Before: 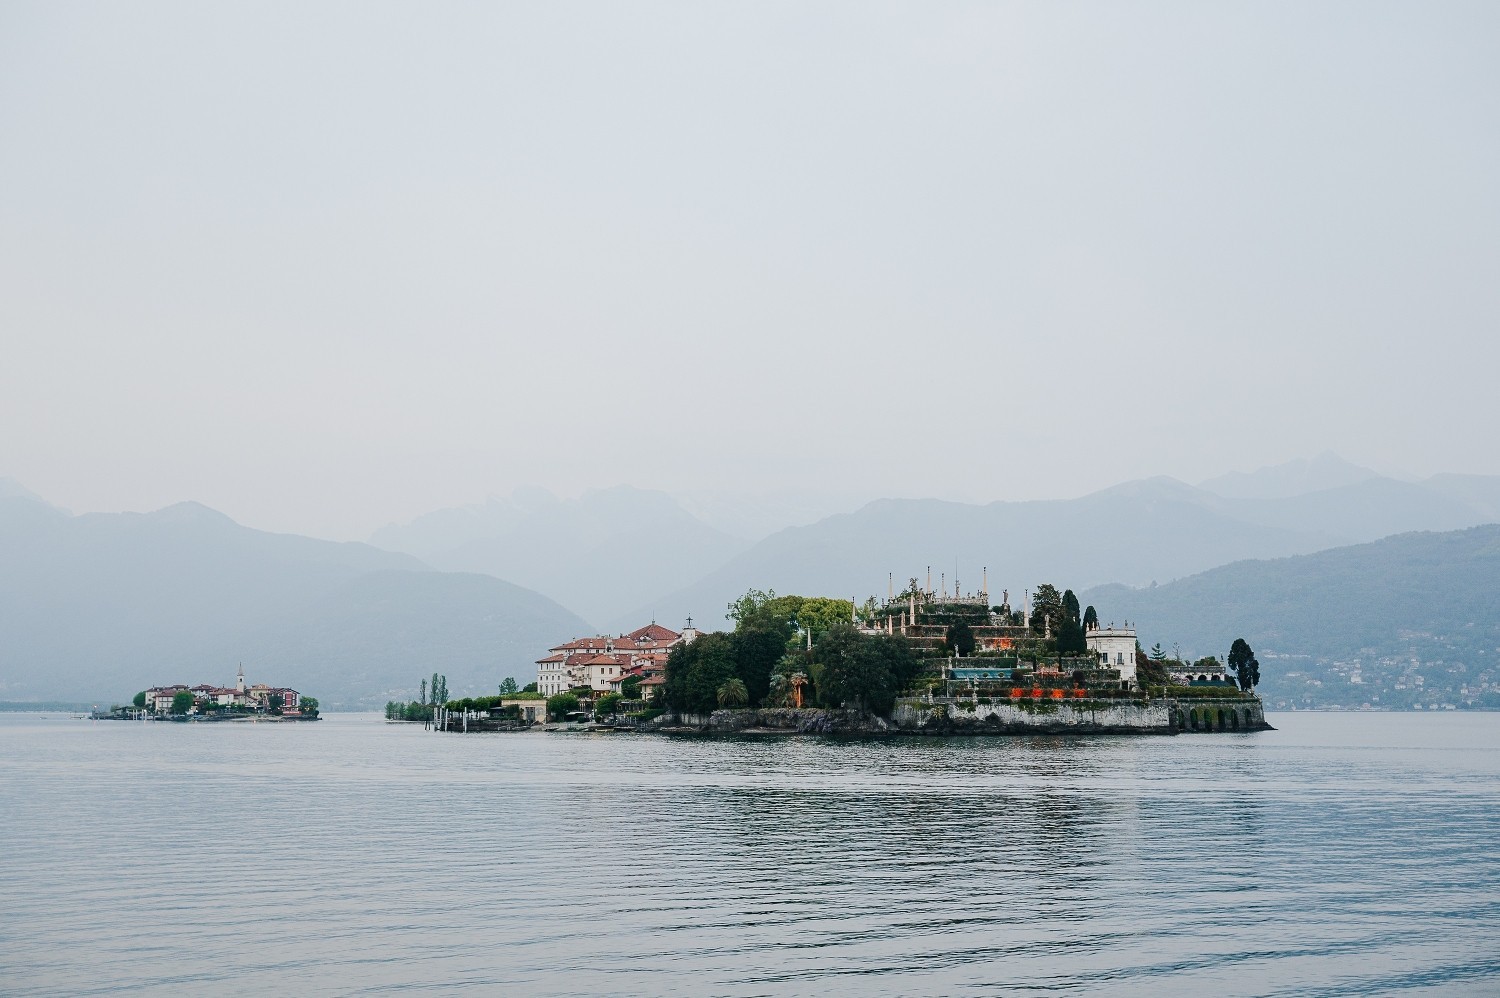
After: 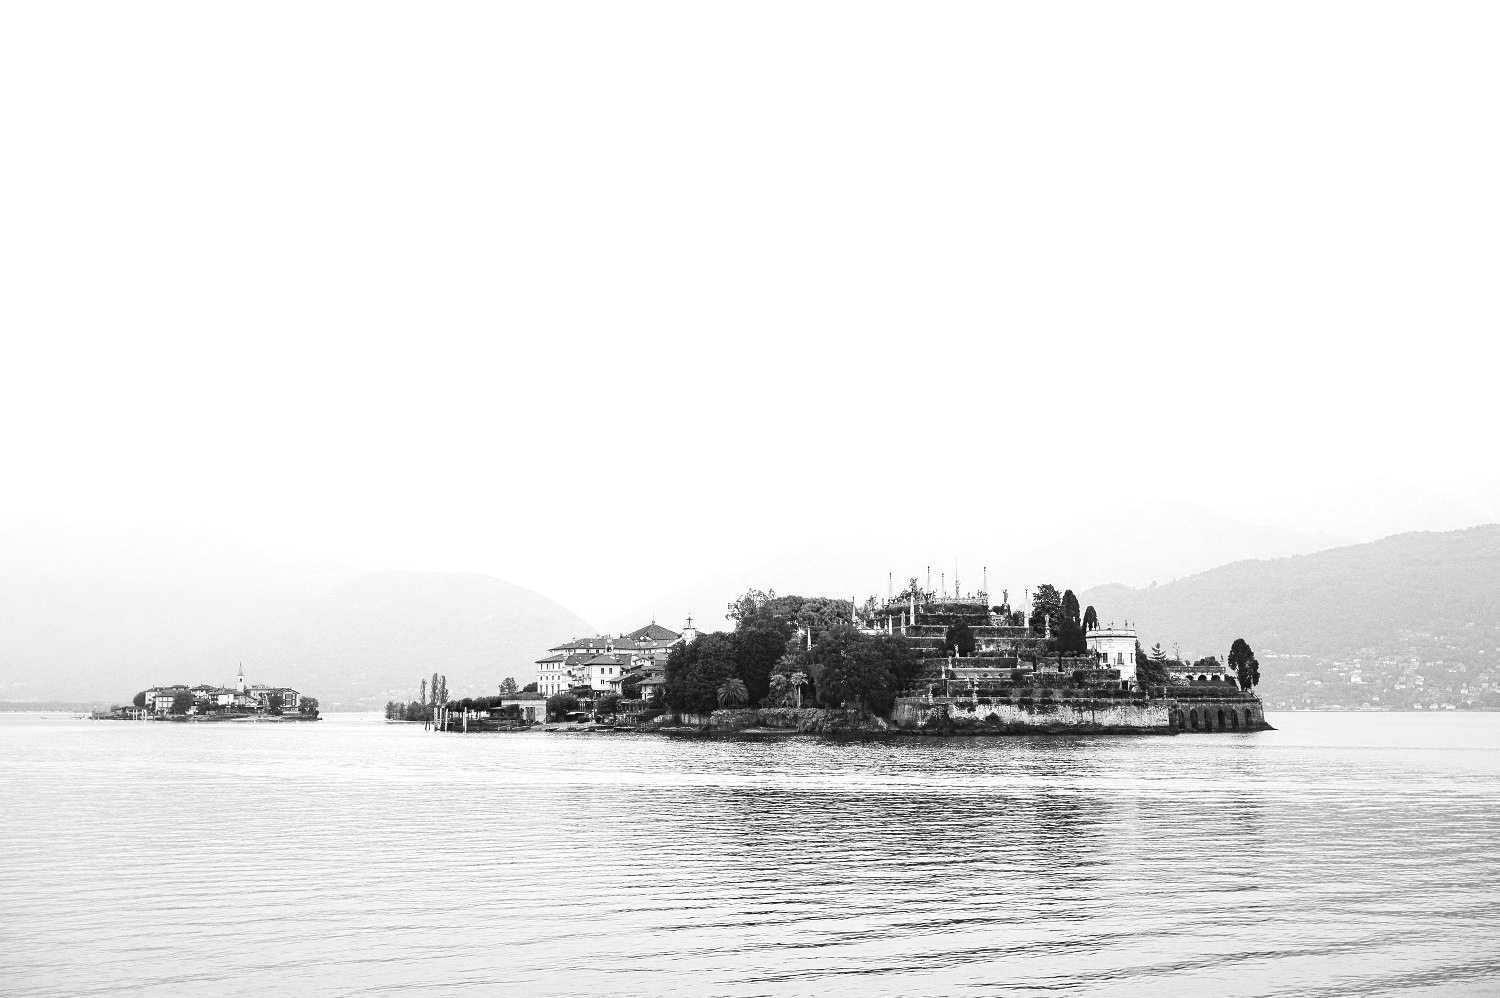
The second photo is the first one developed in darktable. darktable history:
exposure: exposure 0.793 EV, compensate exposure bias true, compensate highlight preservation false
color calibration: output gray [0.253, 0.26, 0.487, 0], x 0.381, y 0.392, temperature 4087.8 K
